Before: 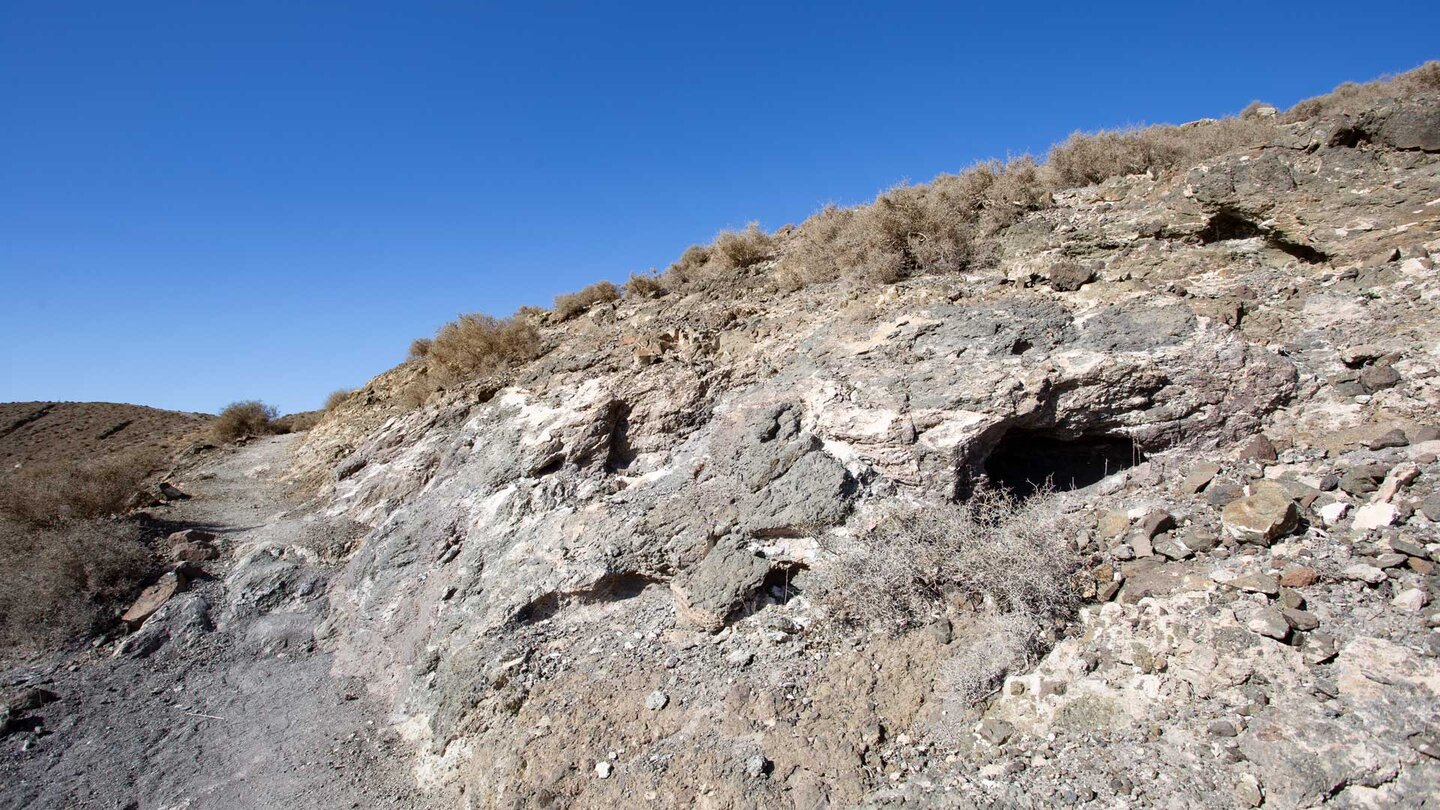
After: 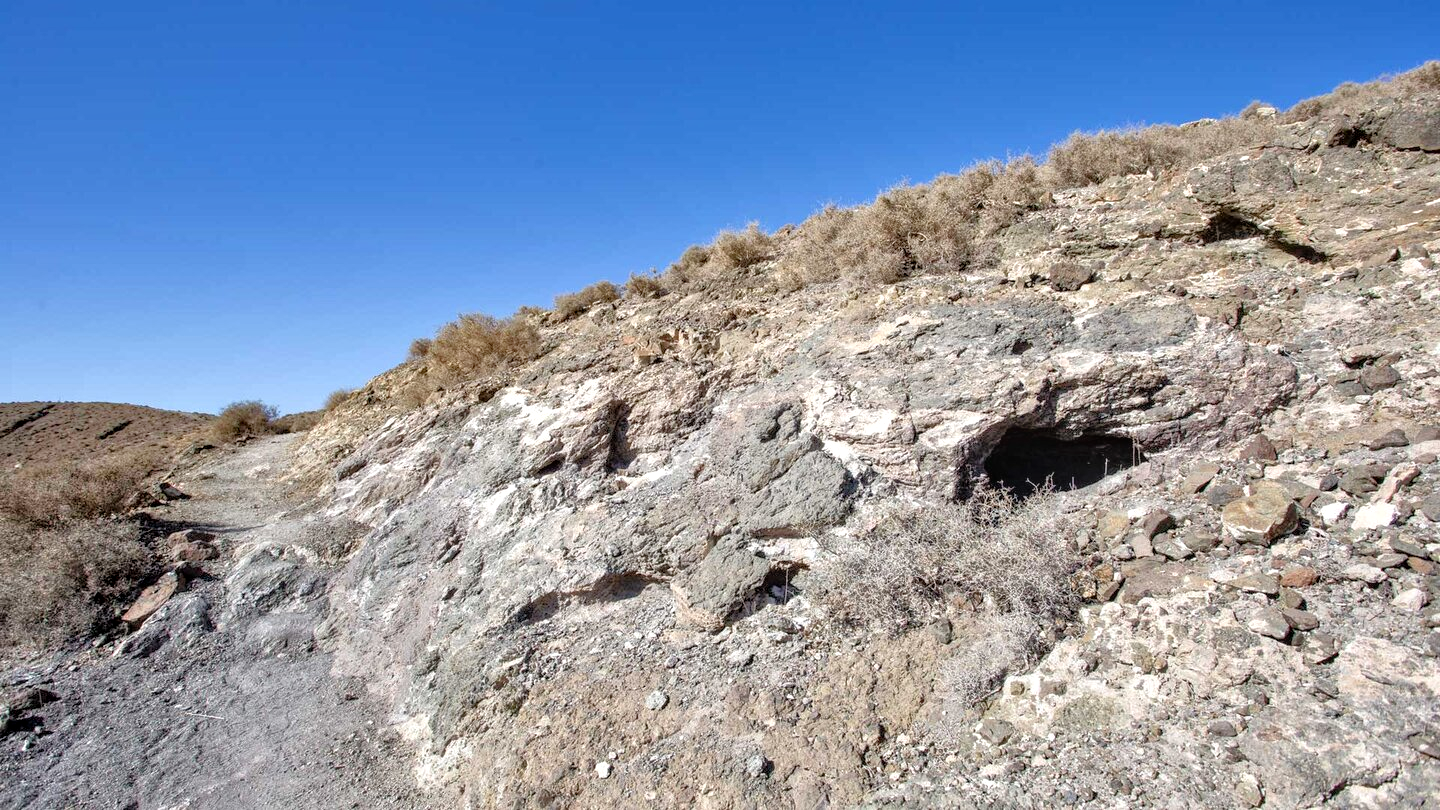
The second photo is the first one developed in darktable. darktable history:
local contrast: on, module defaults
sharpen: radius 2.883, amount 0.868, threshold 47.523
tone equalizer: -7 EV 0.15 EV, -6 EV 0.6 EV, -5 EV 1.15 EV, -4 EV 1.33 EV, -3 EV 1.15 EV, -2 EV 0.6 EV, -1 EV 0.15 EV, mask exposure compensation -0.5 EV
